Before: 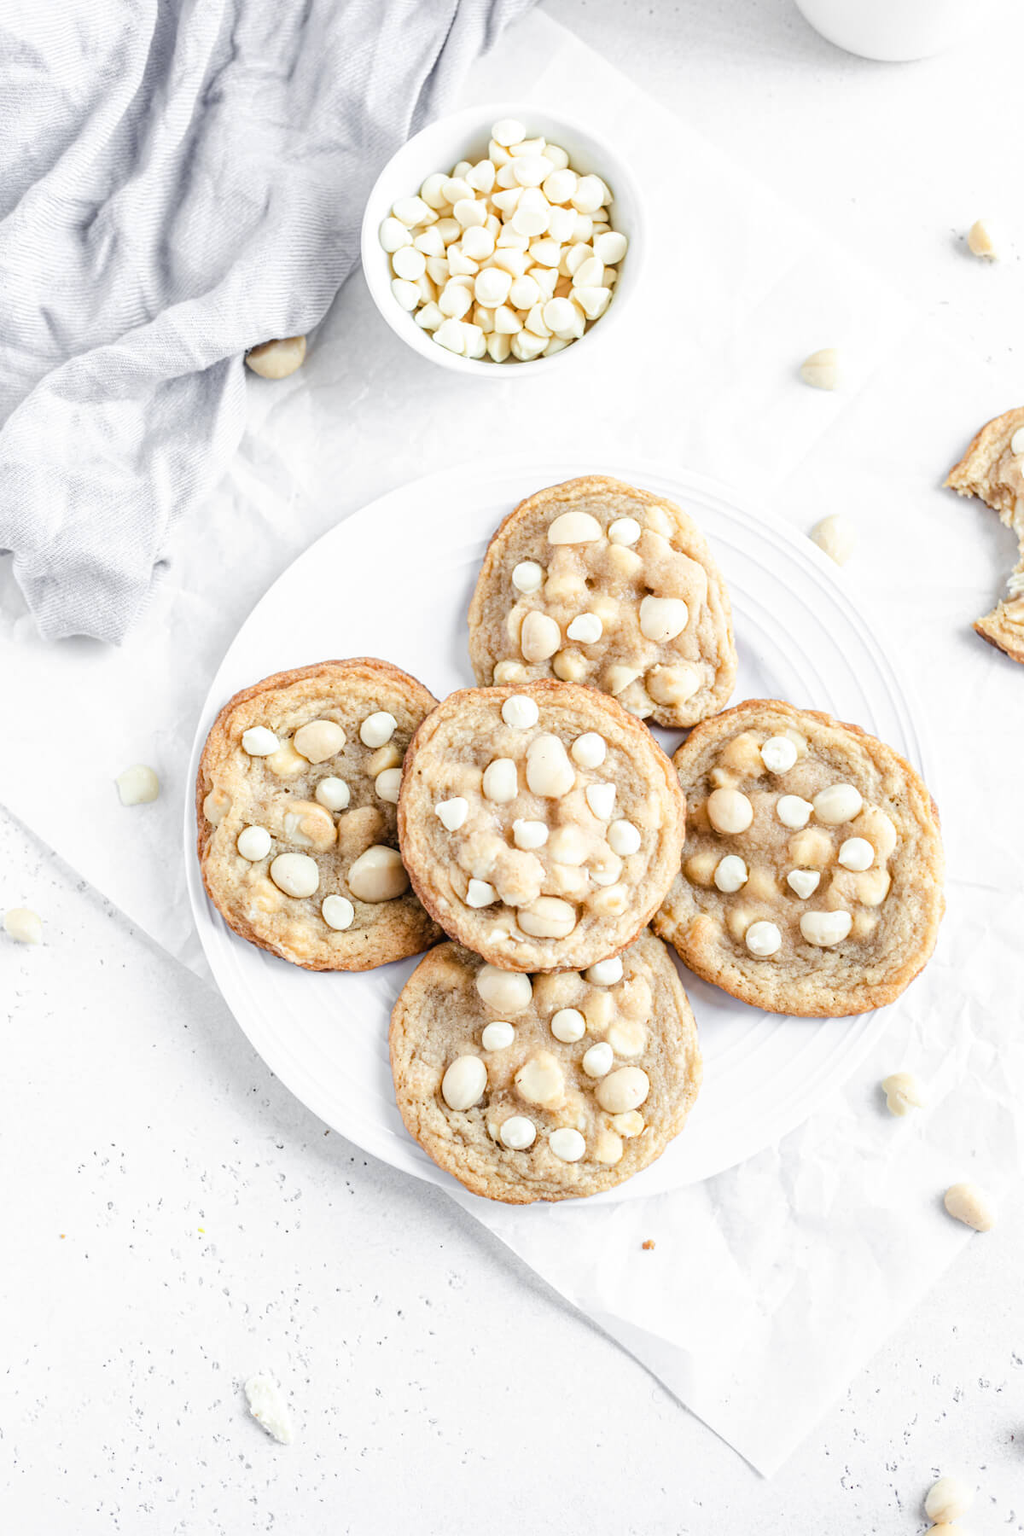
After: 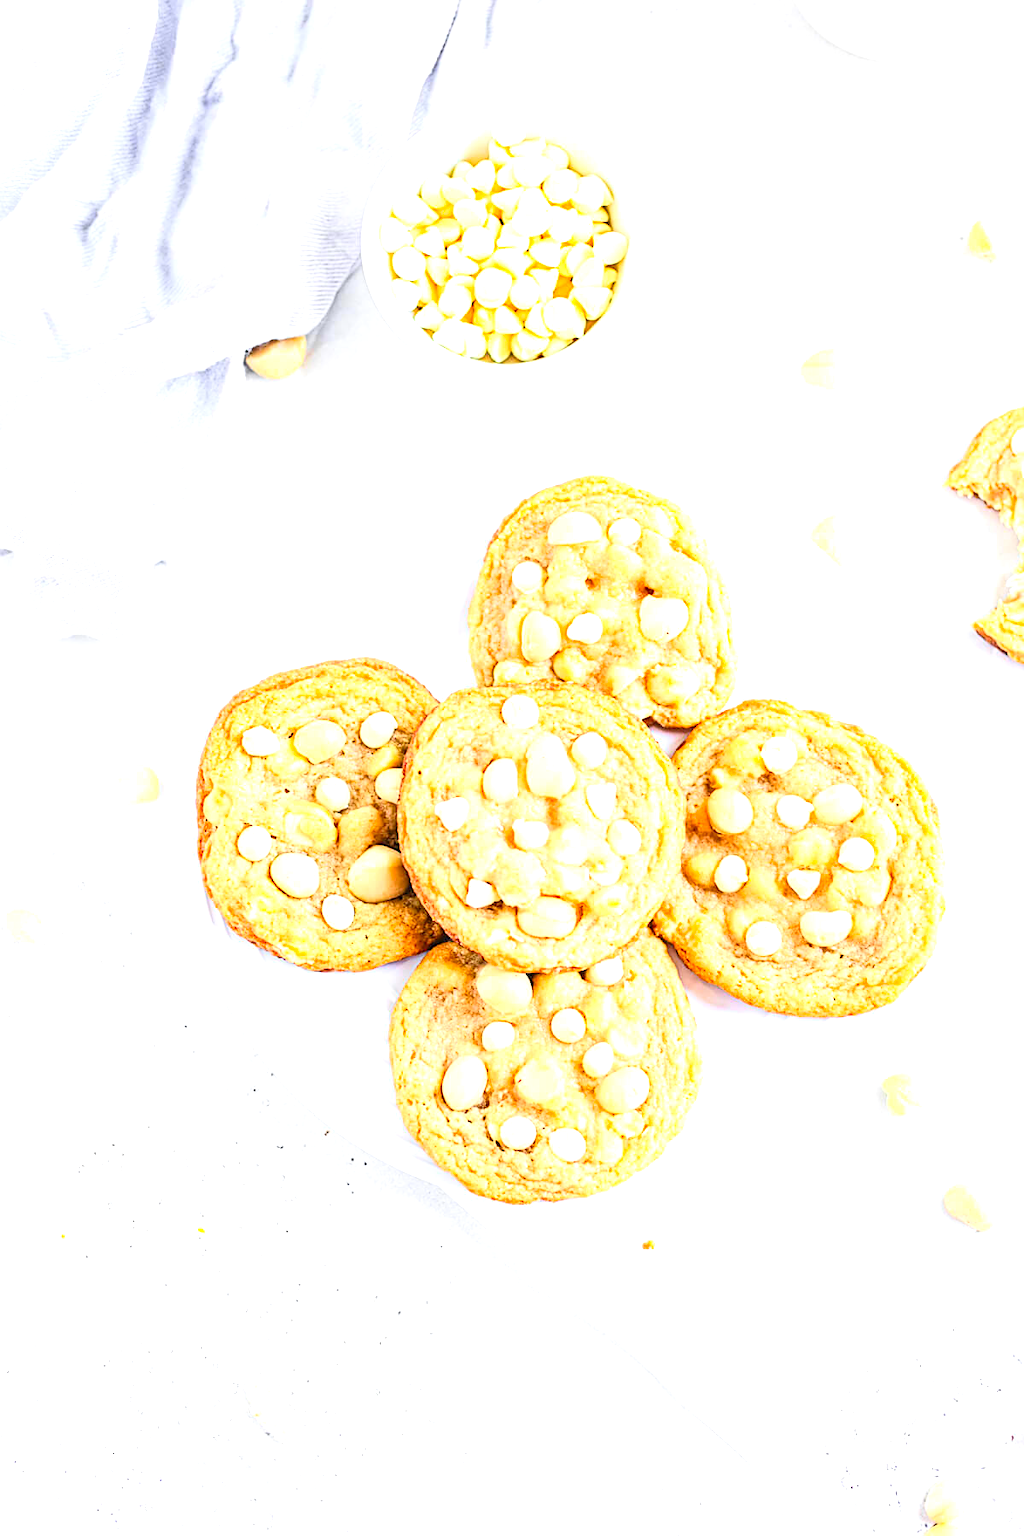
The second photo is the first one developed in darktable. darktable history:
contrast brightness saturation: contrast 0.2, brightness 0.2, saturation 0.8
sharpen: on, module defaults
exposure: exposure 0.943 EV, compensate highlight preservation false
